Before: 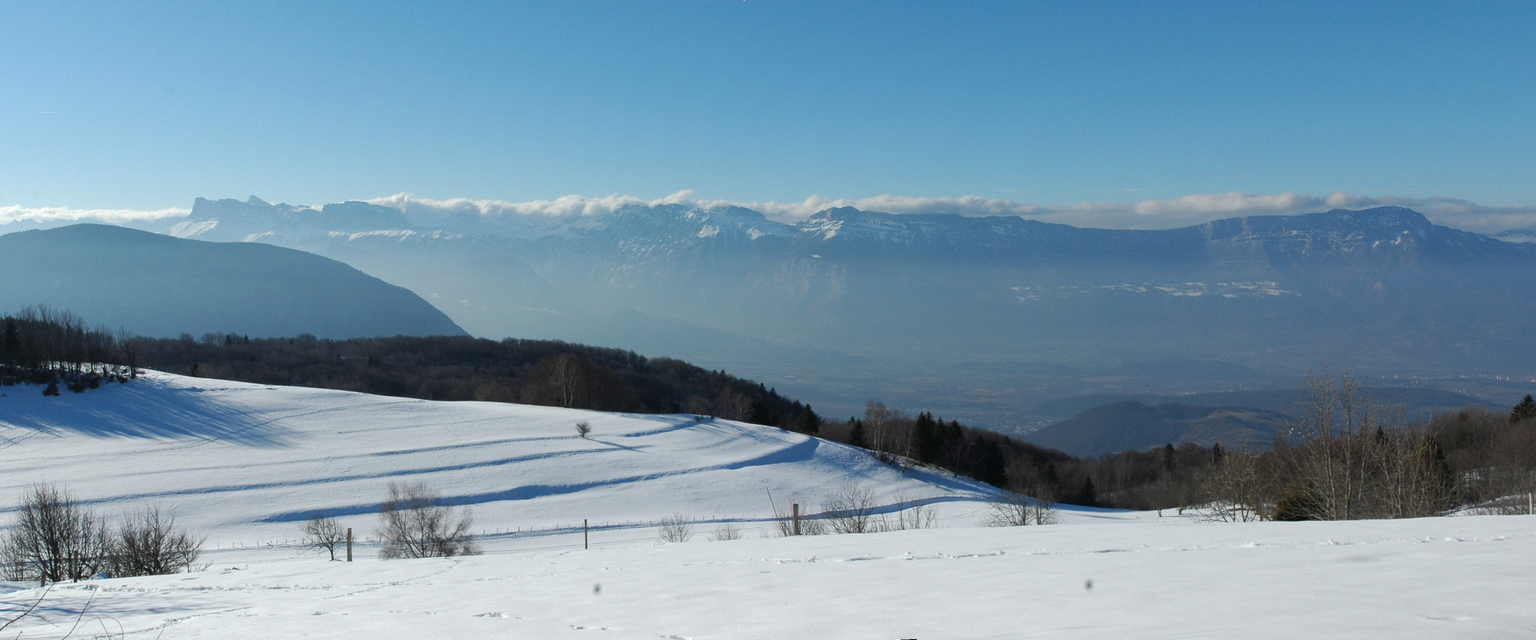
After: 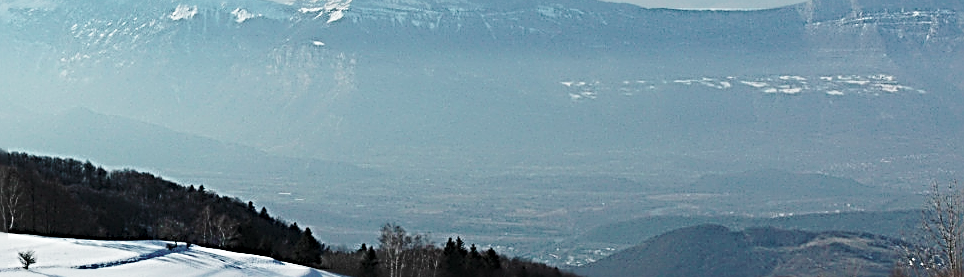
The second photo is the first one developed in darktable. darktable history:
crop: left 36.607%, top 34.735%, right 13.146%, bottom 30.611%
sharpen: radius 3.158, amount 1.731
color contrast: blue-yellow contrast 0.62
base curve: curves: ch0 [(0, 0) (0.028, 0.03) (0.121, 0.232) (0.46, 0.748) (0.859, 0.968) (1, 1)], preserve colors none
